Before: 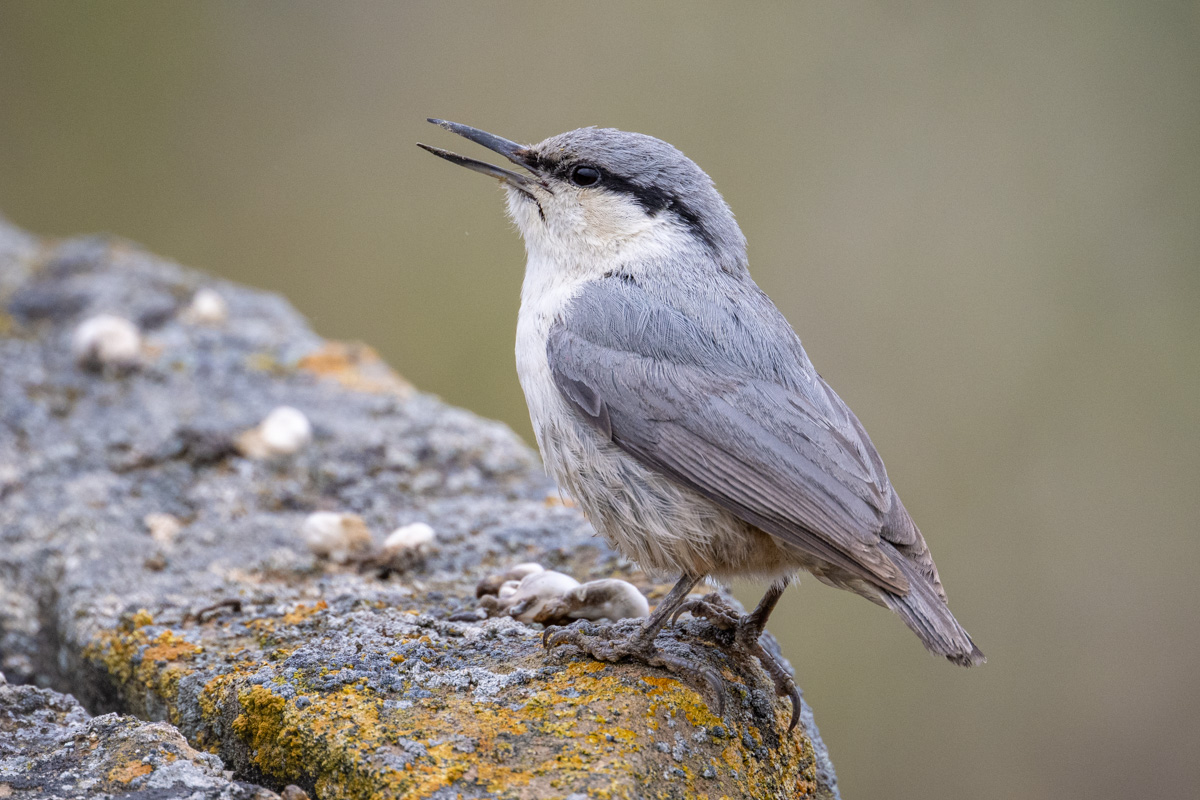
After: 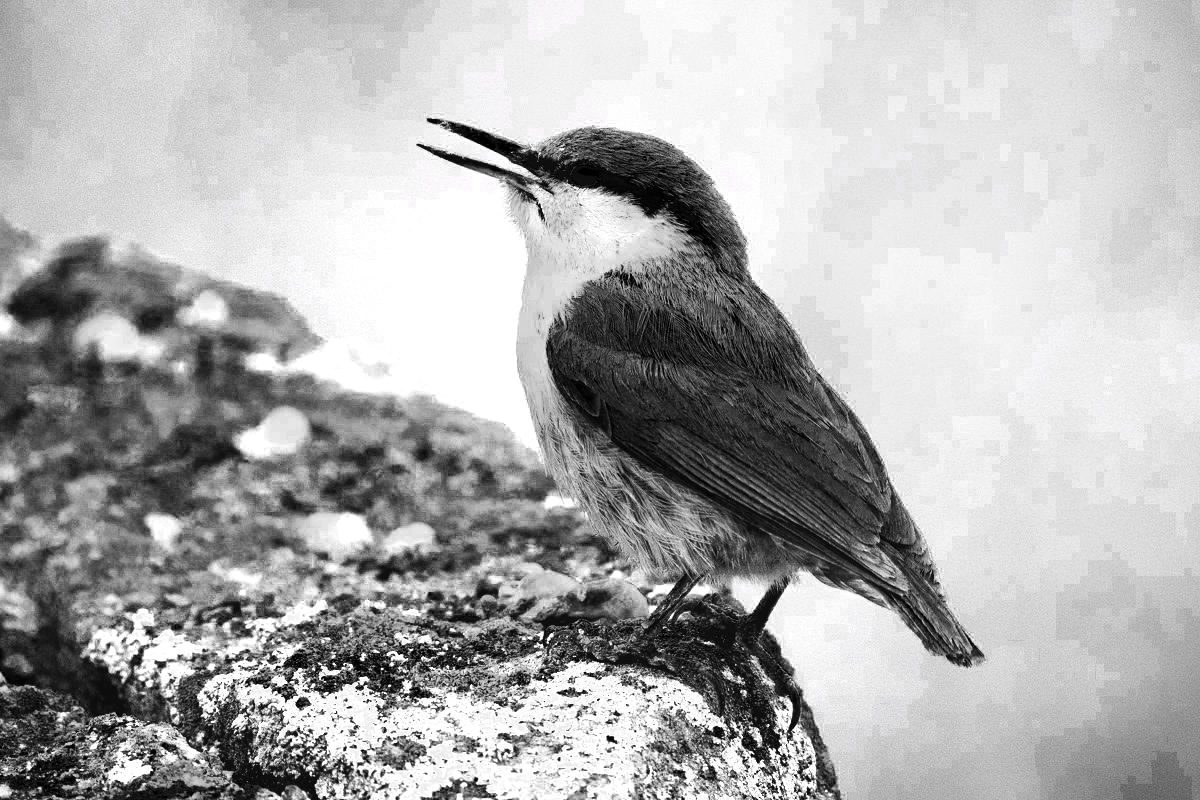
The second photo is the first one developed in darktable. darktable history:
tone curve: curves: ch0 [(0, 0) (0.003, 0.003) (0.011, 0.011) (0.025, 0.025) (0.044, 0.044) (0.069, 0.068) (0.1, 0.098) (0.136, 0.134) (0.177, 0.175) (0.224, 0.221) (0.277, 0.273) (0.335, 0.331) (0.399, 0.393) (0.468, 0.462) (0.543, 0.558) (0.623, 0.636) (0.709, 0.719) (0.801, 0.807) (0.898, 0.901) (1, 1)], preserve colors none
color look up table: target L [95.69, 94.2, 93.05, 96.88, 97.08, 88.92, 96.64, 97.43, 95.84, 94.92, 94.55, 30.59, 200, 95.59, 27.53, 97.58, 94.2, 98.12, 93.15, 97.78, 90.34, 1.097, 43.19, 96.29, 24.42, 29.29, 27.53, 14.68, 4.315, 1.645, 1.919, 0.823, 1.919, 1.645, 2.742, 3.023, 1.371, 2.742, 3.967, 2.468, 3.636, 1.645, 86.7, 76.61, 70.36, 28.41, 0.823, 3.967, 3.321], target a [0.954, 0.479, 0, 0, 0.951, 0.485, 0.476, 0.95, 0, 0.61, 0.478, 0, 0, 0.477, 0, 0, 0.479, 0.949, 0.48, 0.949, 0.483, 0, 0, 0.477, 0 ×25], target b [-0.719, -0.361, 0, 0, -0.717, -0.366, -0.359, -0.716, 0, -0.844, -0.361, 0, 0, -0.36, 0, 0, -0.361, -0.715, -0.362, -0.716, -0.364, 0, 0, -0.359, 0 ×25], num patches 49
